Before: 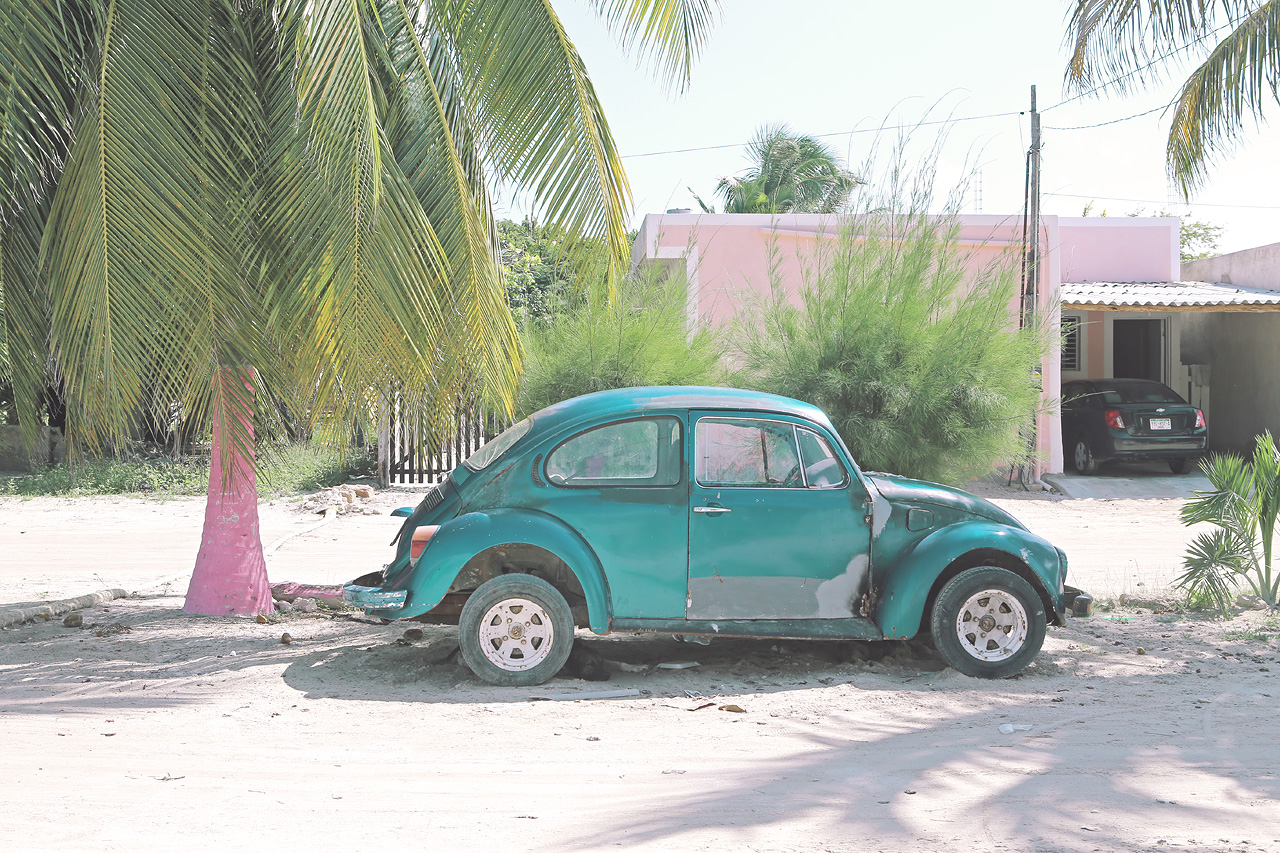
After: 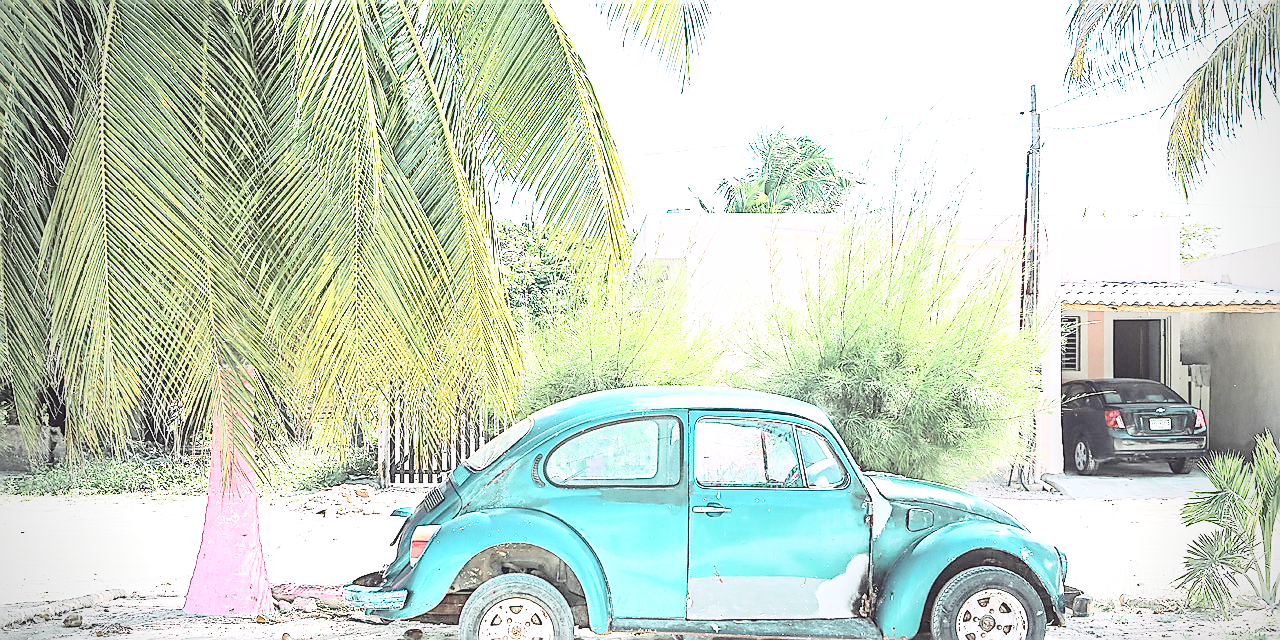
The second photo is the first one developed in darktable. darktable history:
sharpen: radius 1.402, amount 1.248, threshold 0.756
local contrast: highlights 26%, detail 130%
crop: bottom 24.914%
vignetting: unbound false
base curve: curves: ch0 [(0, 0) (0.005, 0.002) (0.15, 0.3) (0.4, 0.7) (0.75, 0.95) (1, 1)], preserve colors none
color correction: highlights a* -0.249, highlights b* -0.086
contrast brightness saturation: contrast 0.315, brightness -0.082, saturation 0.168
exposure: black level correction 0, exposure 0.702 EV, compensate exposure bias true, compensate highlight preservation false
